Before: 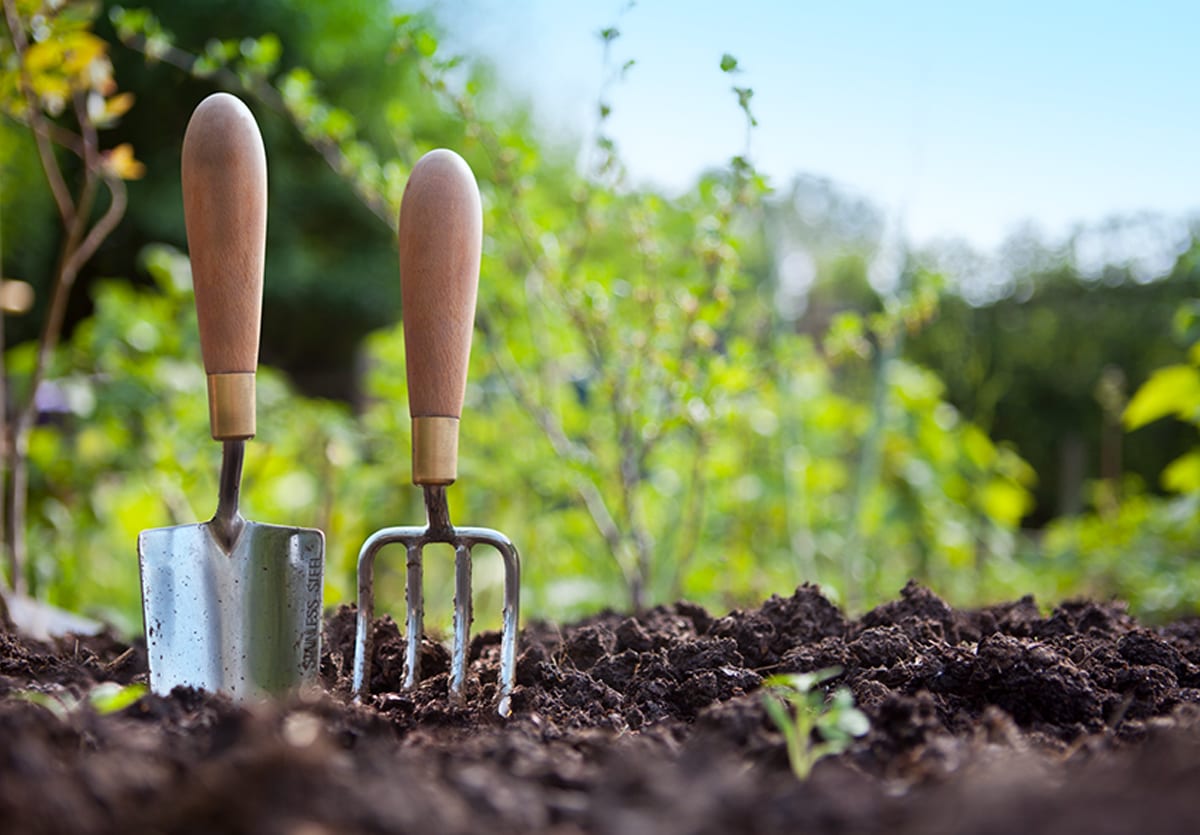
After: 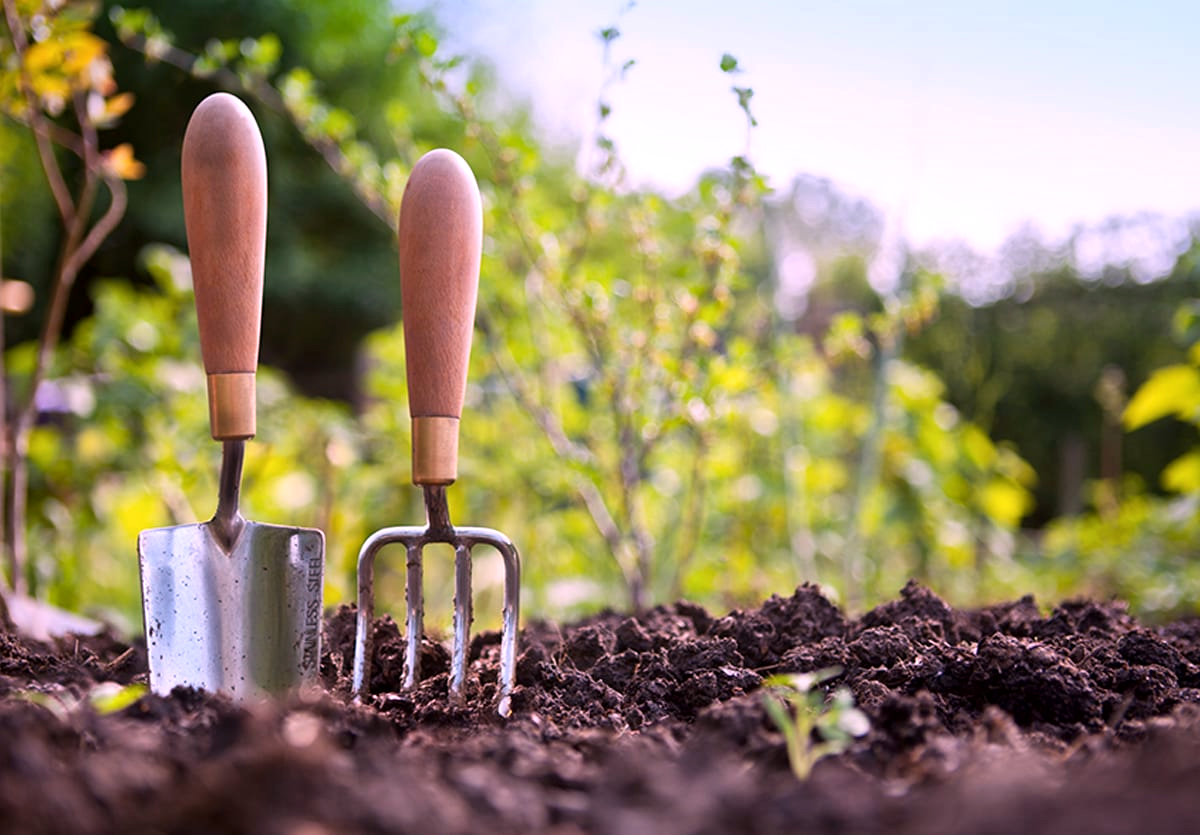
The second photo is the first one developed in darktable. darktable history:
local contrast: mode bilateral grid, contrast 20, coarseness 50, detail 120%, midtone range 0.2
white balance: red 1.188, blue 1.11
